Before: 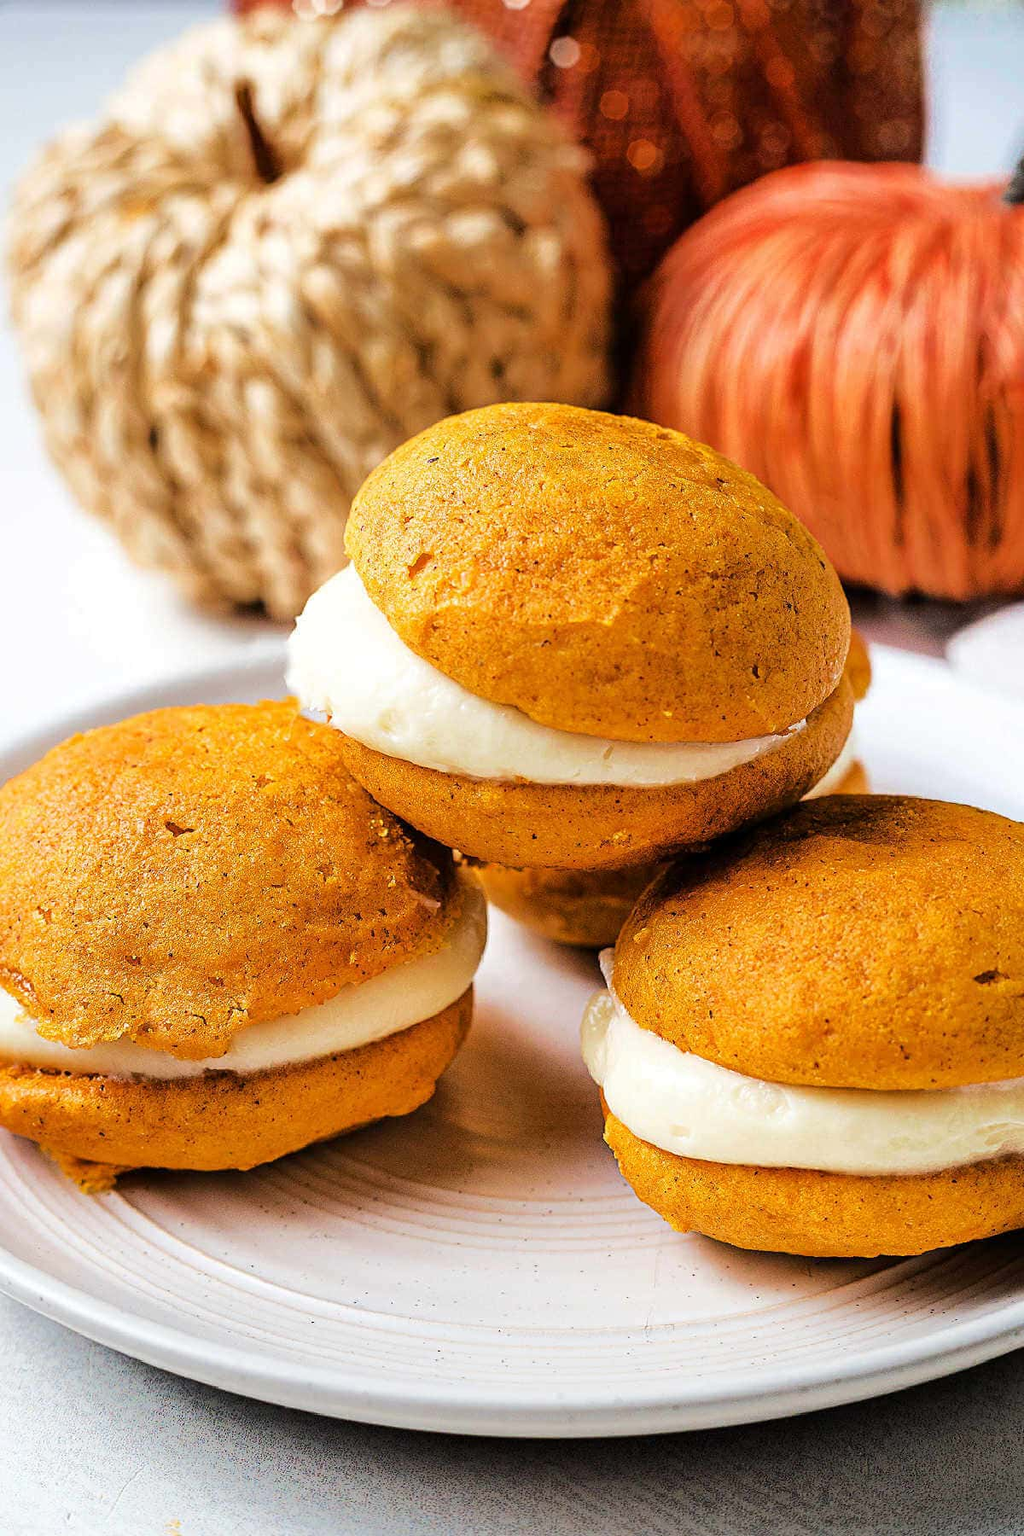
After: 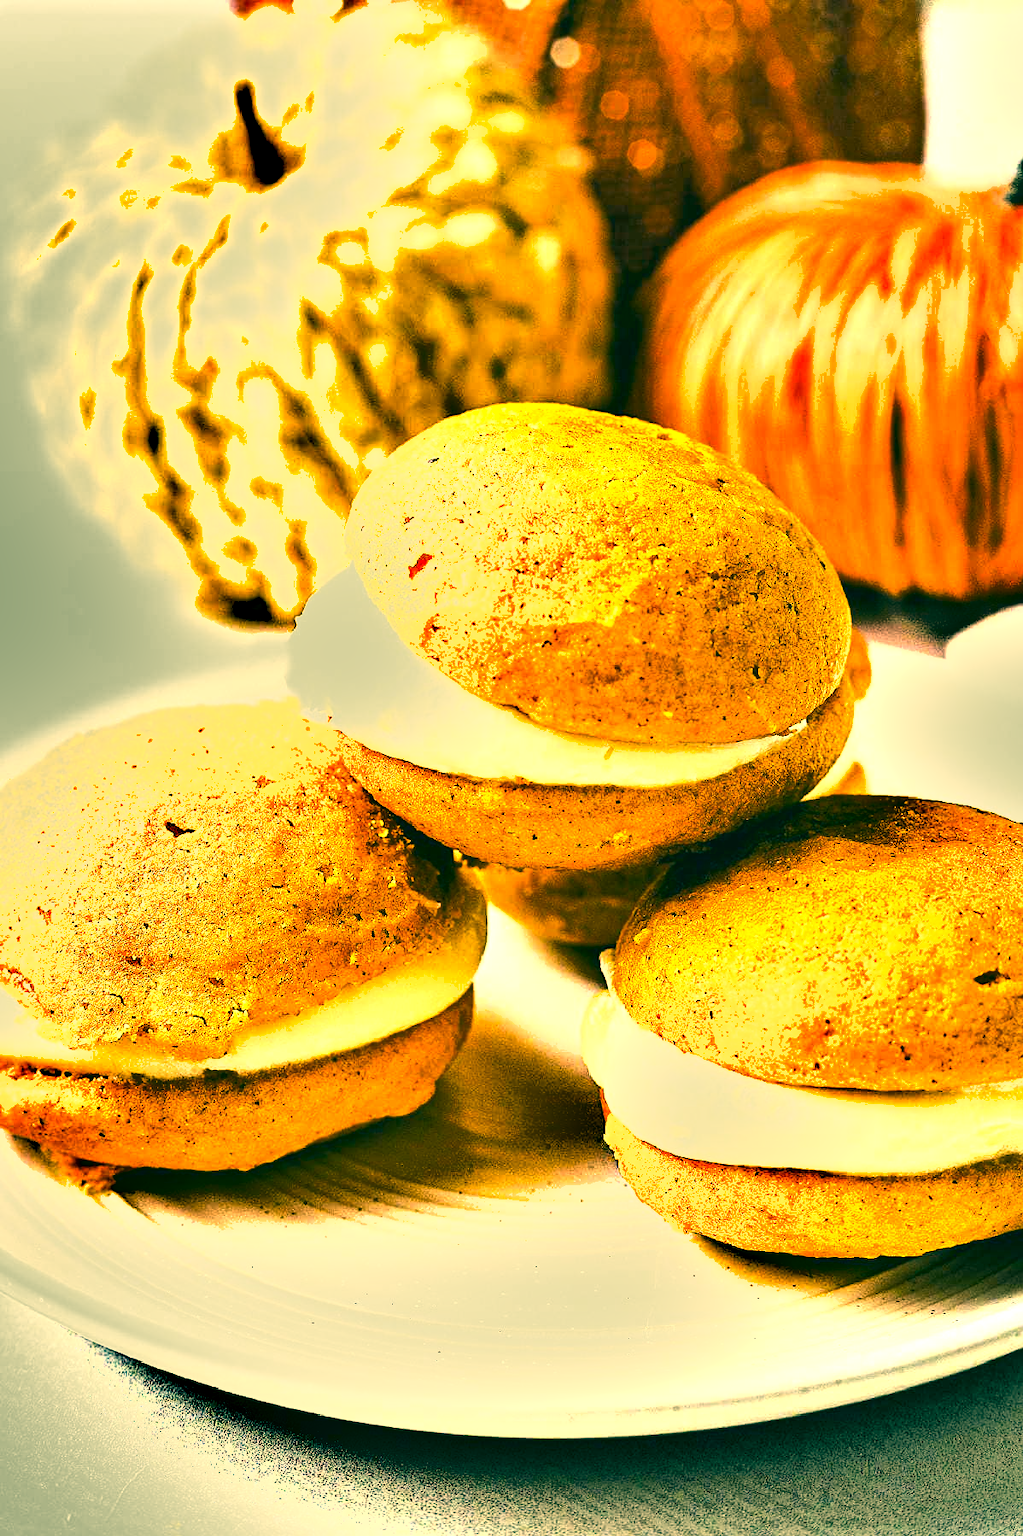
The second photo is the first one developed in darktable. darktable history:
exposure: black level correction 0, exposure 1.442 EV, compensate highlight preservation false
color correction: highlights a* 1.98, highlights b* 33.87, shadows a* -36.7, shadows b* -6.05
crop and rotate: left 0.083%, bottom 0.011%
shadows and highlights: highlights color adjustment 45.52%, soften with gaussian
